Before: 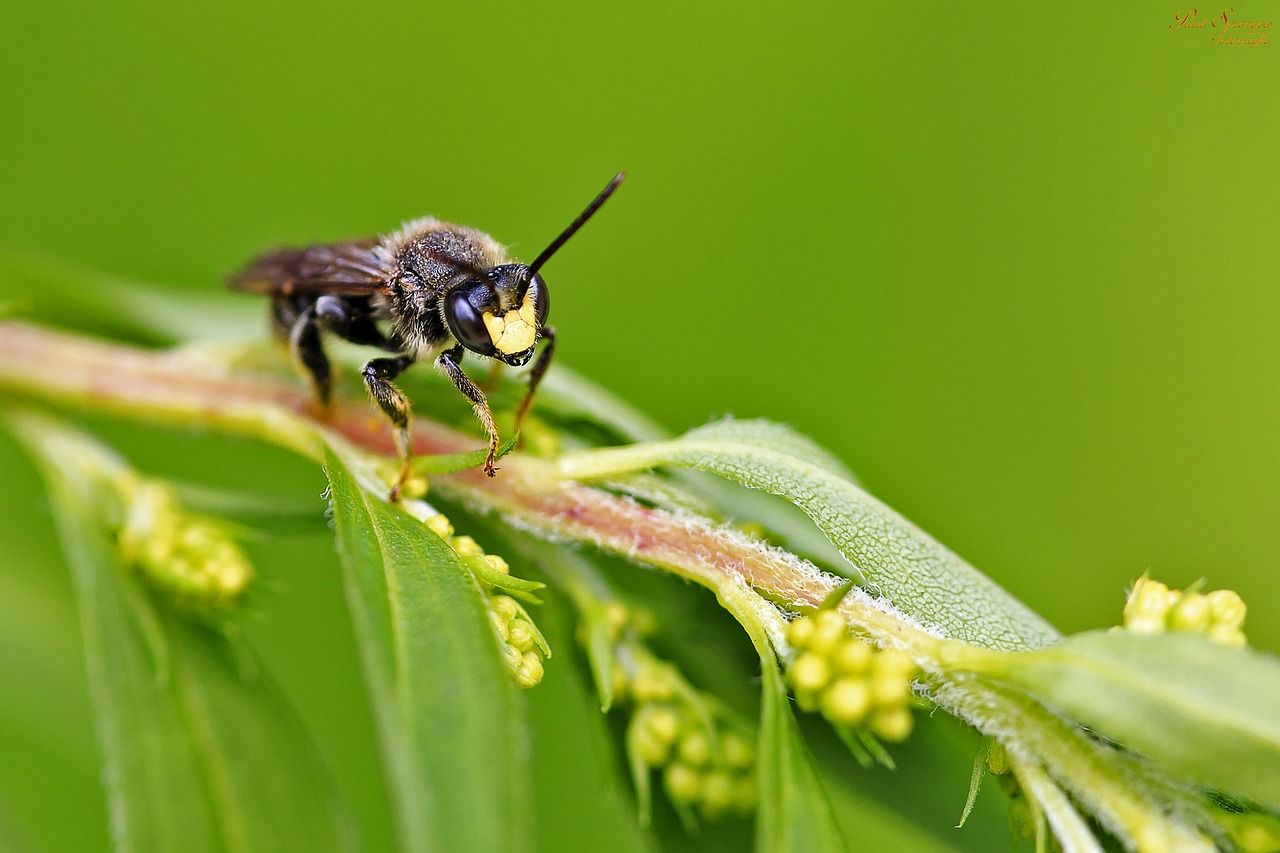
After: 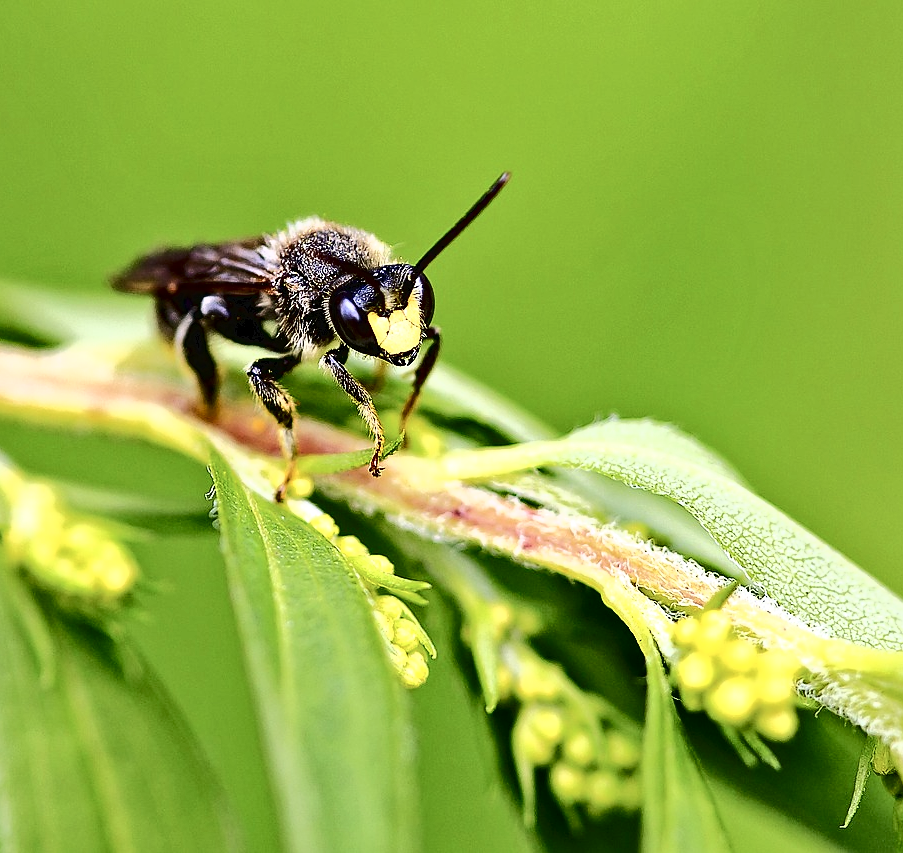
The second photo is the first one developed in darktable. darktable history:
crop and rotate: left 9.013%, right 20.38%
sharpen: radius 1.526, amount 0.365, threshold 1.144
tone curve: curves: ch0 [(0, 0) (0.003, 0.043) (0.011, 0.043) (0.025, 0.035) (0.044, 0.042) (0.069, 0.035) (0.1, 0.03) (0.136, 0.017) (0.177, 0.03) (0.224, 0.06) (0.277, 0.118) (0.335, 0.189) (0.399, 0.297) (0.468, 0.483) (0.543, 0.631) (0.623, 0.746) (0.709, 0.823) (0.801, 0.944) (0.898, 0.966) (1, 1)], color space Lab, independent channels, preserve colors none
local contrast: highlights 106%, shadows 98%, detail 120%, midtone range 0.2
